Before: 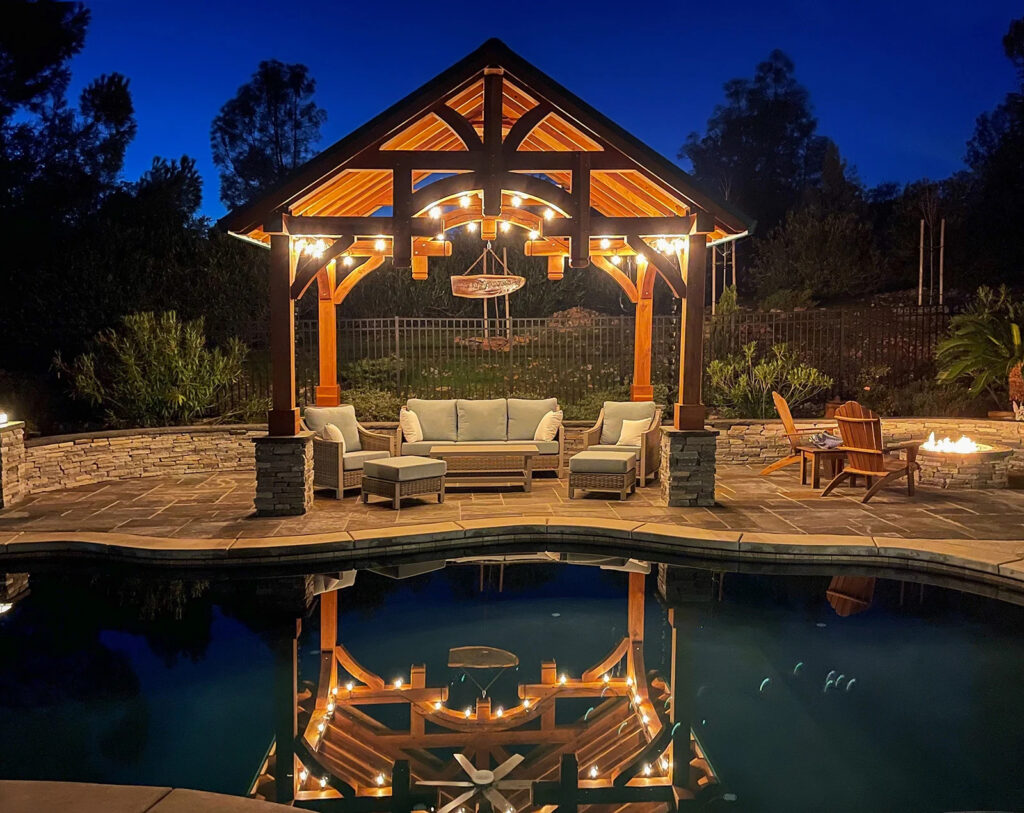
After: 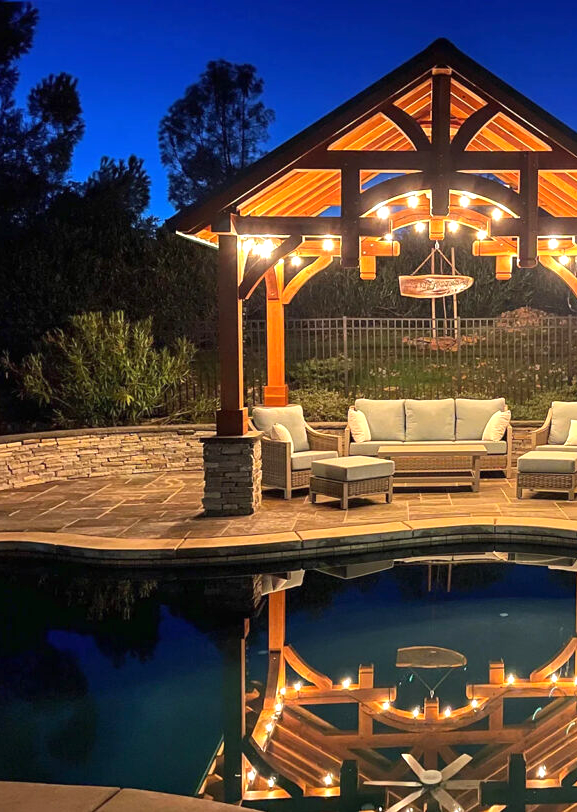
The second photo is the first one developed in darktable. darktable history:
crop: left 5.137%, right 38.456%
exposure: black level correction 0, exposure 0.7 EV, compensate highlight preservation false
